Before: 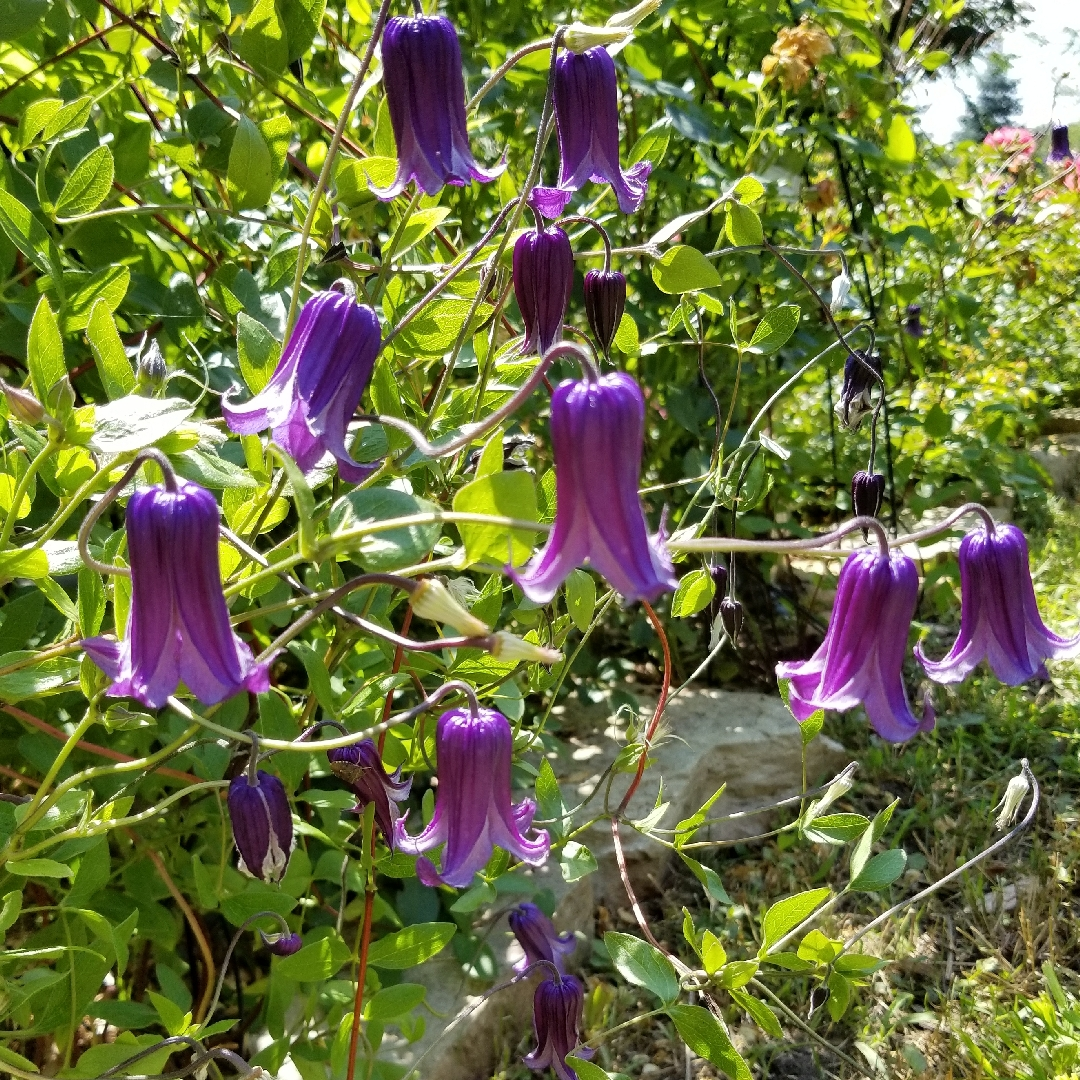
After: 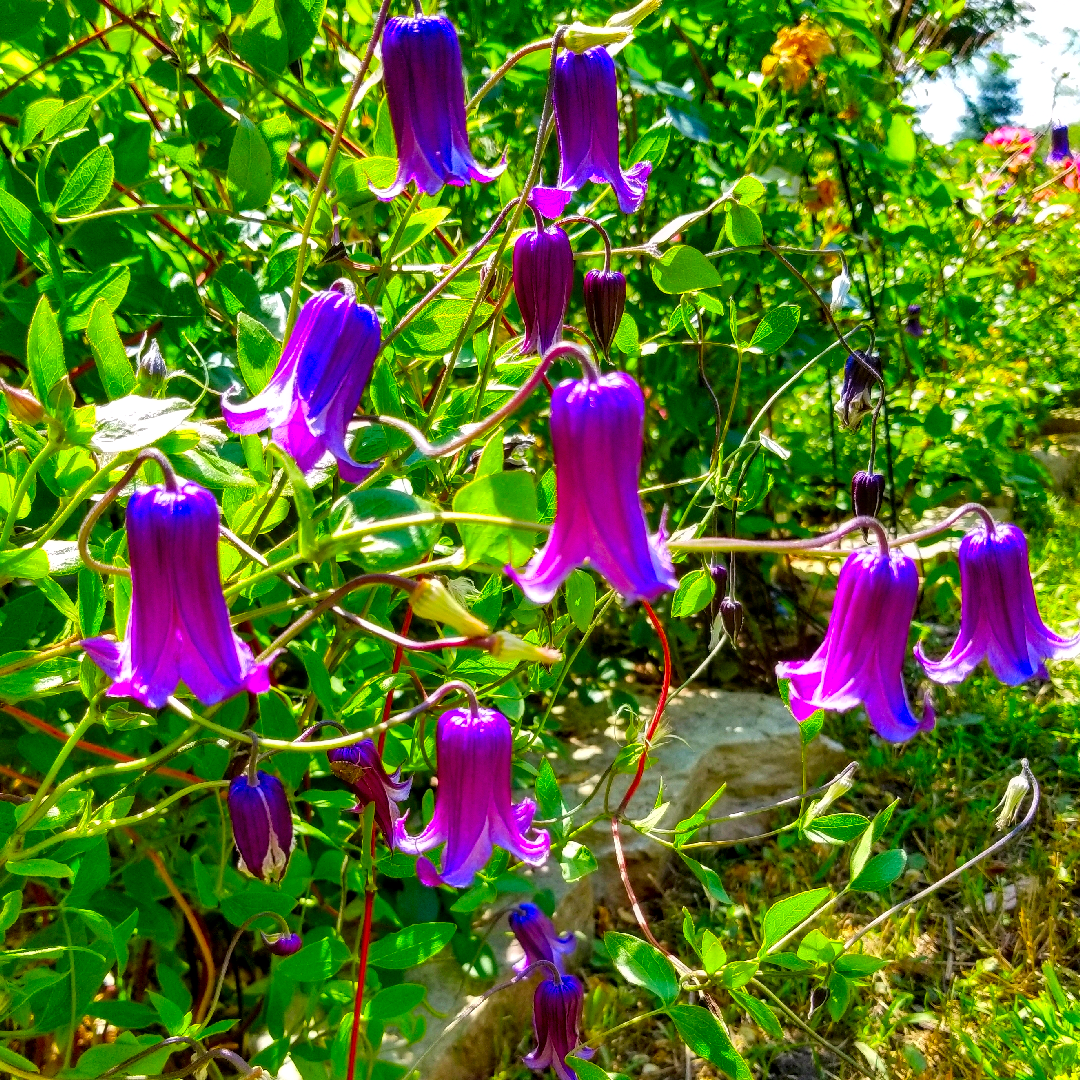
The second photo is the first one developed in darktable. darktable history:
color correction: highlights a* 1.54, highlights b* -1.68, saturation 2.46
local contrast: on, module defaults
